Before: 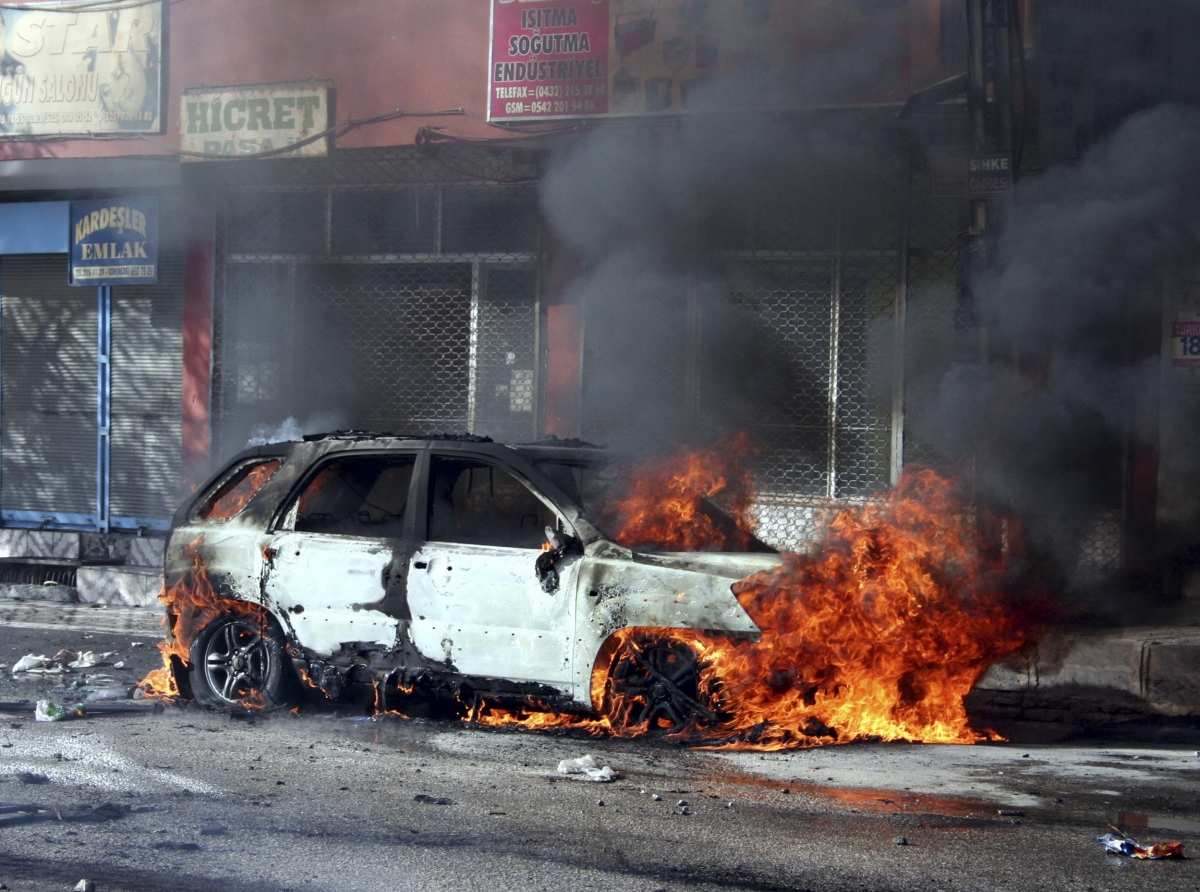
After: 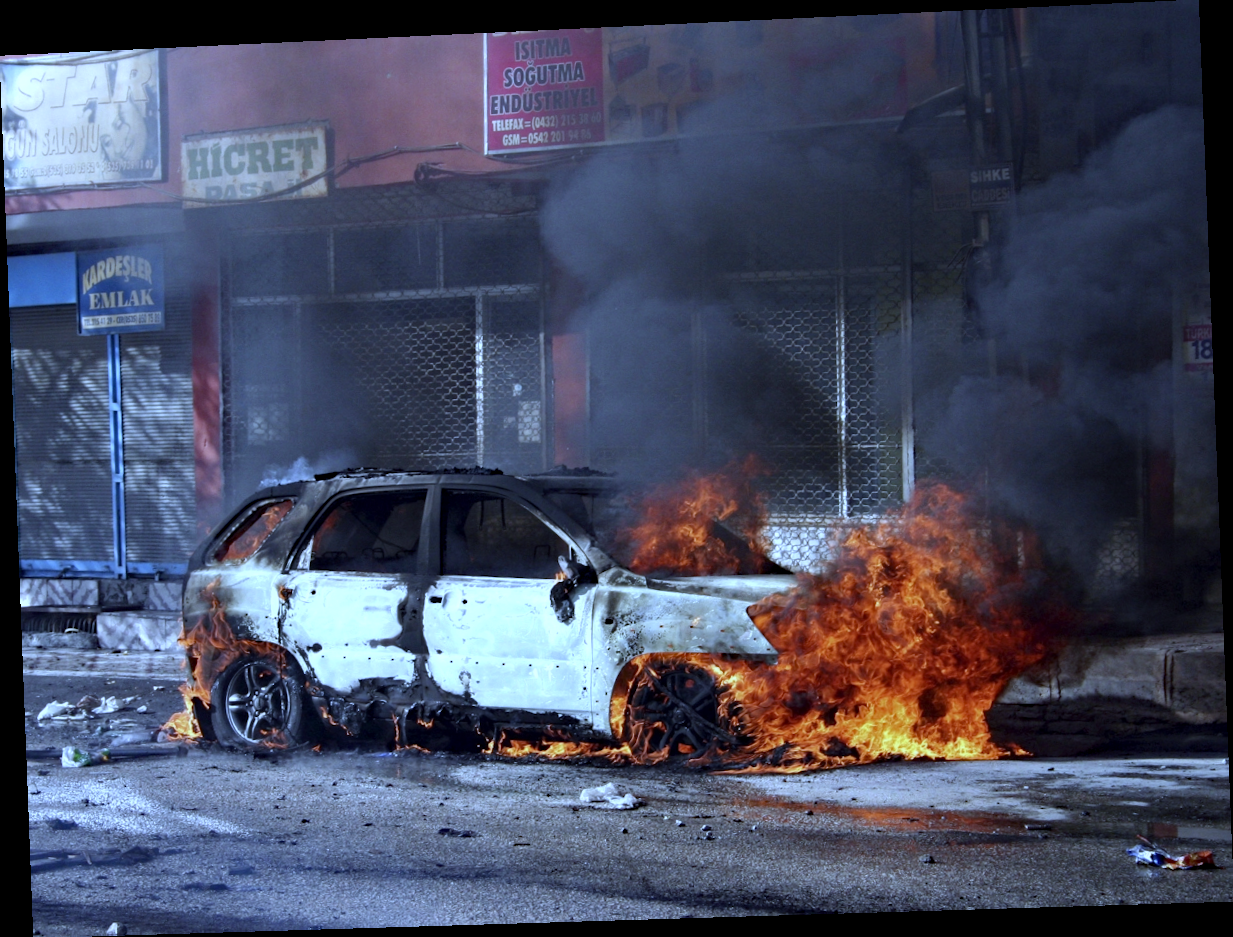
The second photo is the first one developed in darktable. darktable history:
white balance: red 0.871, blue 1.249
rotate and perspective: rotation -2.22°, lens shift (horizontal) -0.022, automatic cropping off
haze removal: strength 0.29, distance 0.25, compatibility mode true, adaptive false
